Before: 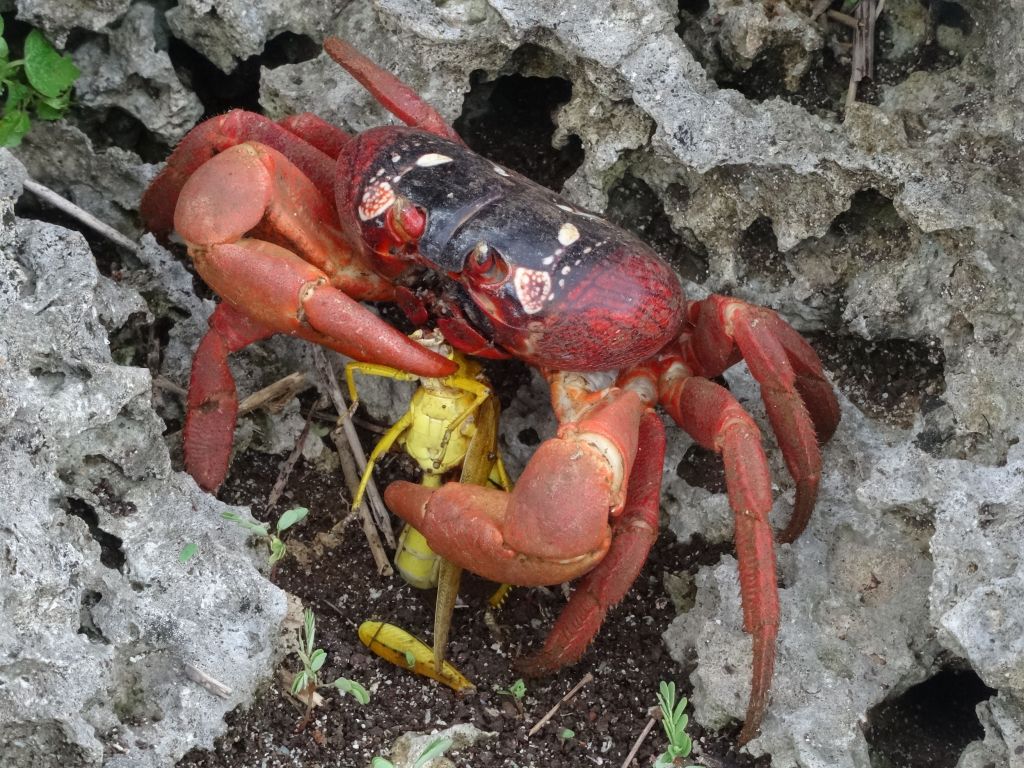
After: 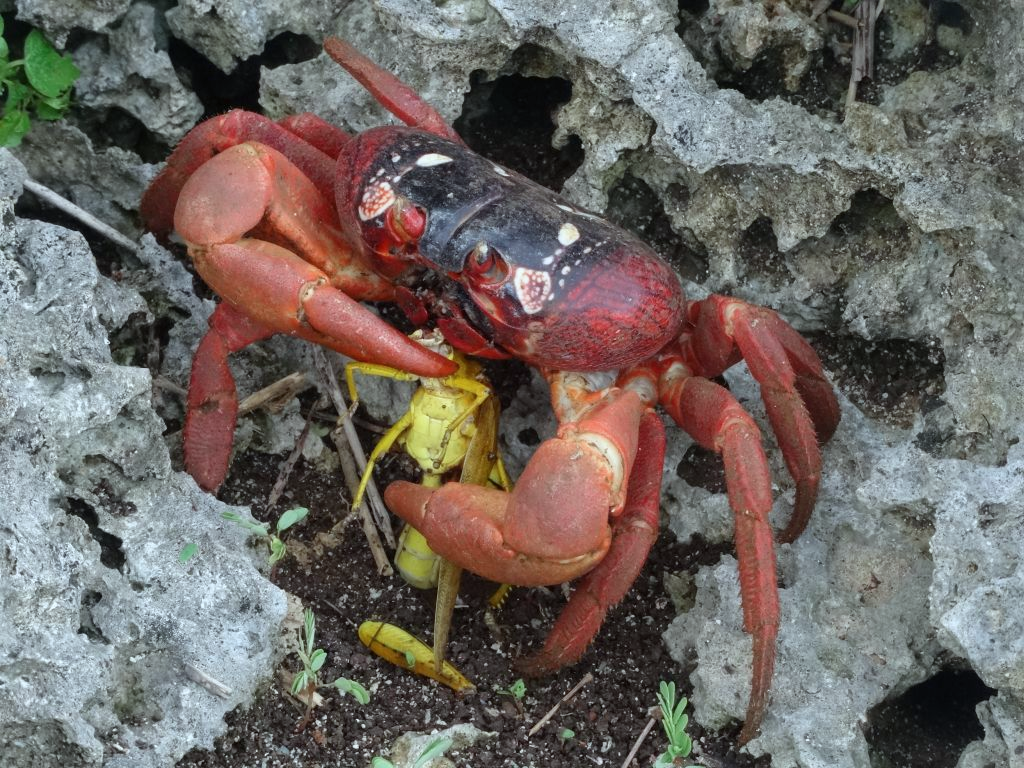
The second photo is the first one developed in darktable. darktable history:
color calibration: illuminant Planckian (black body), adaptation linear Bradford (ICC v4), x 0.361, y 0.366, temperature 4511.61 K, saturation algorithm version 1 (2020)
exposure: exposure -0.05 EV
